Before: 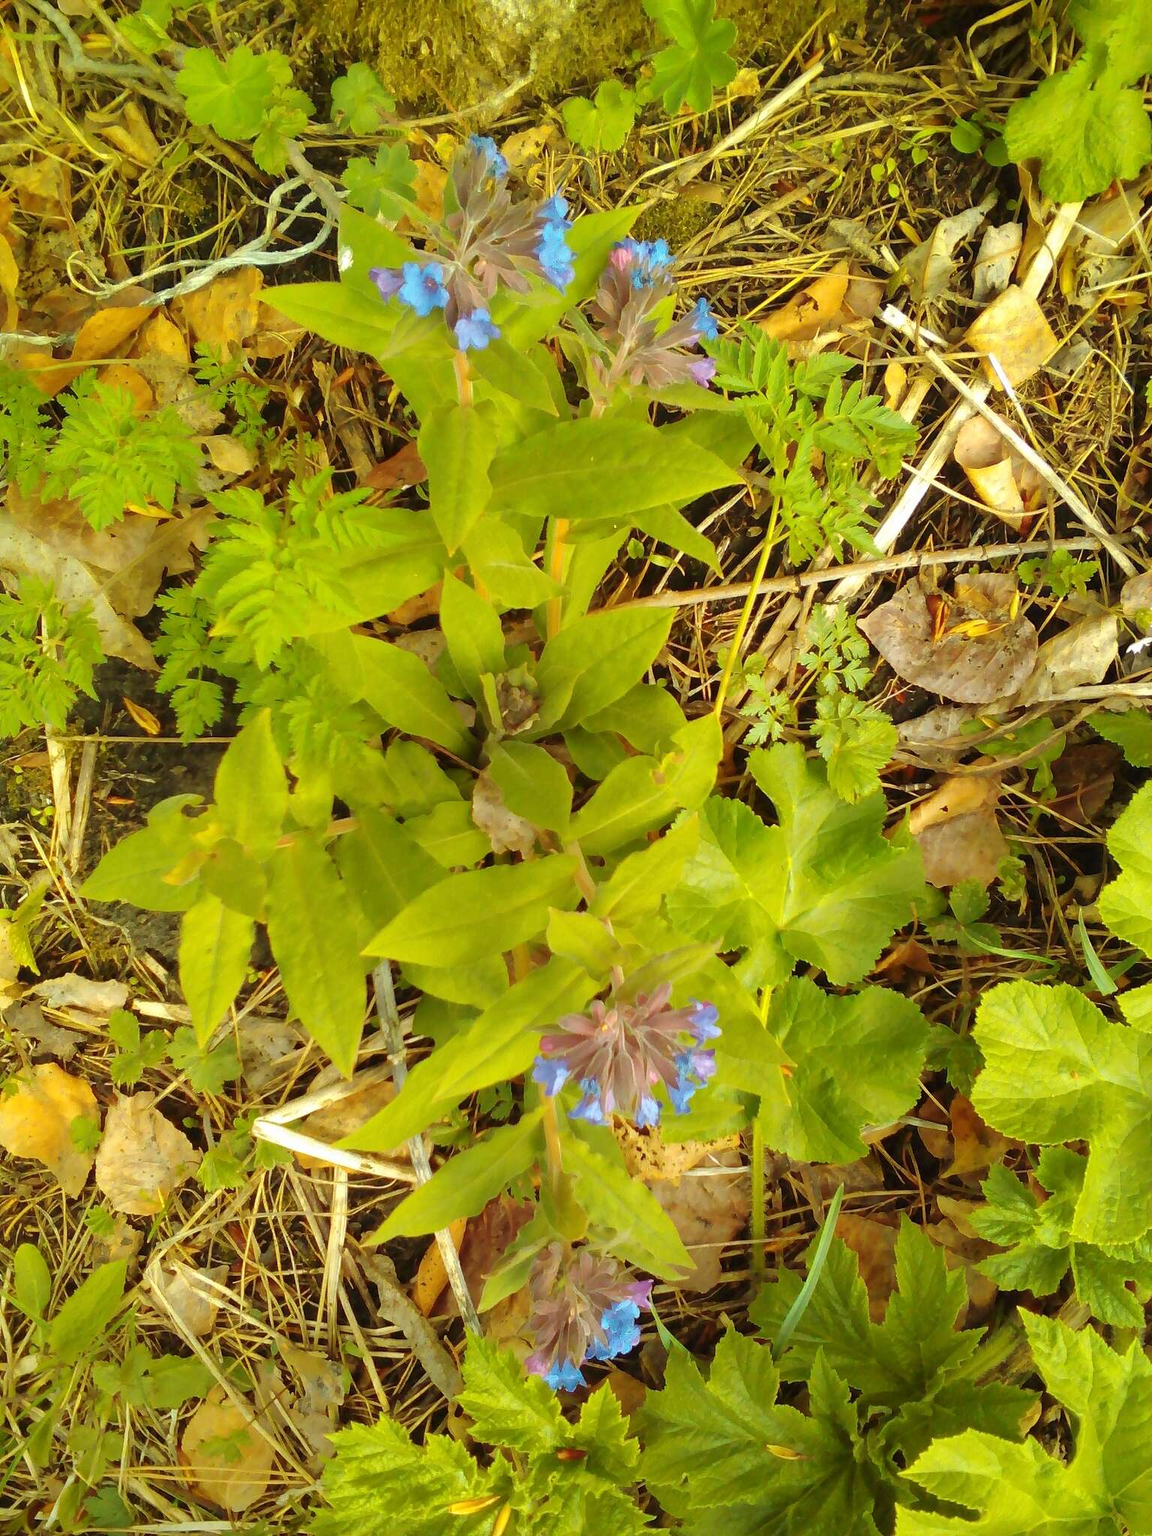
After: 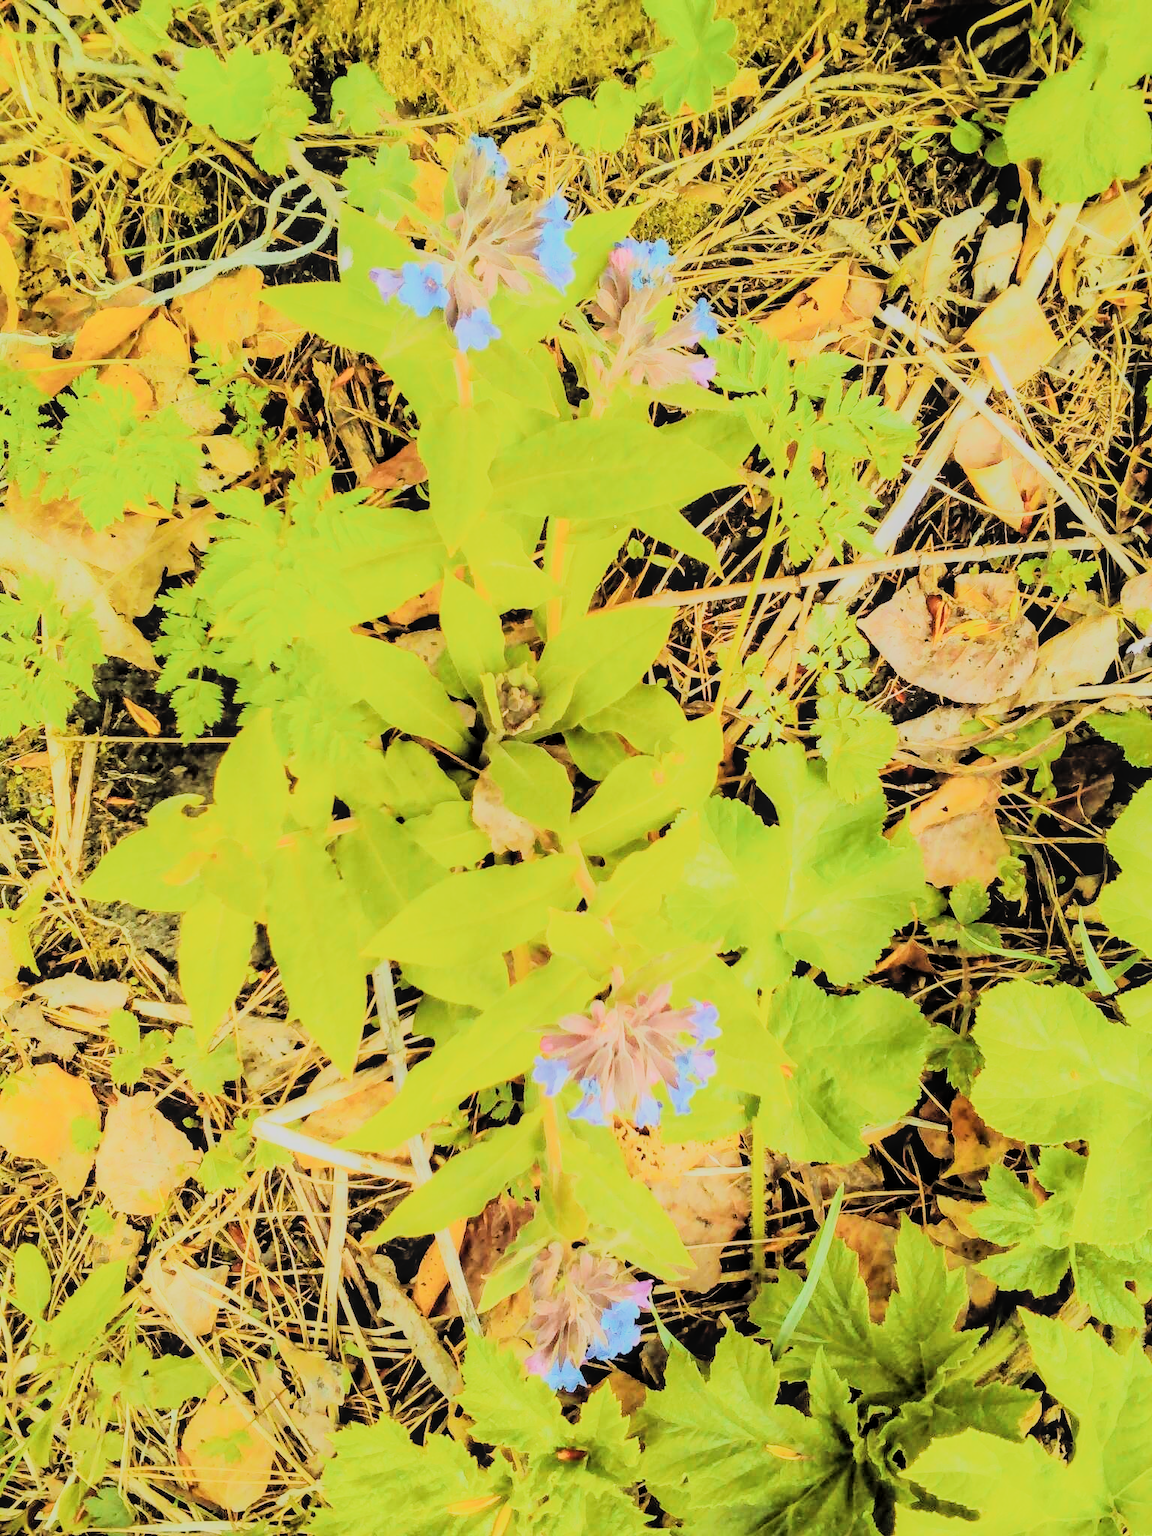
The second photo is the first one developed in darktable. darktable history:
filmic rgb: black relative exposure -6.98 EV, white relative exposure 5.63 EV, hardness 2.86
rgb curve: curves: ch0 [(0, 0) (0.21, 0.15) (0.24, 0.21) (0.5, 0.75) (0.75, 0.96) (0.89, 0.99) (1, 1)]; ch1 [(0, 0.02) (0.21, 0.13) (0.25, 0.2) (0.5, 0.67) (0.75, 0.9) (0.89, 0.97) (1, 1)]; ch2 [(0, 0.02) (0.21, 0.13) (0.25, 0.2) (0.5, 0.67) (0.75, 0.9) (0.89, 0.97) (1, 1)], compensate middle gray true
local contrast: on, module defaults
contrast brightness saturation: brightness 0.13
